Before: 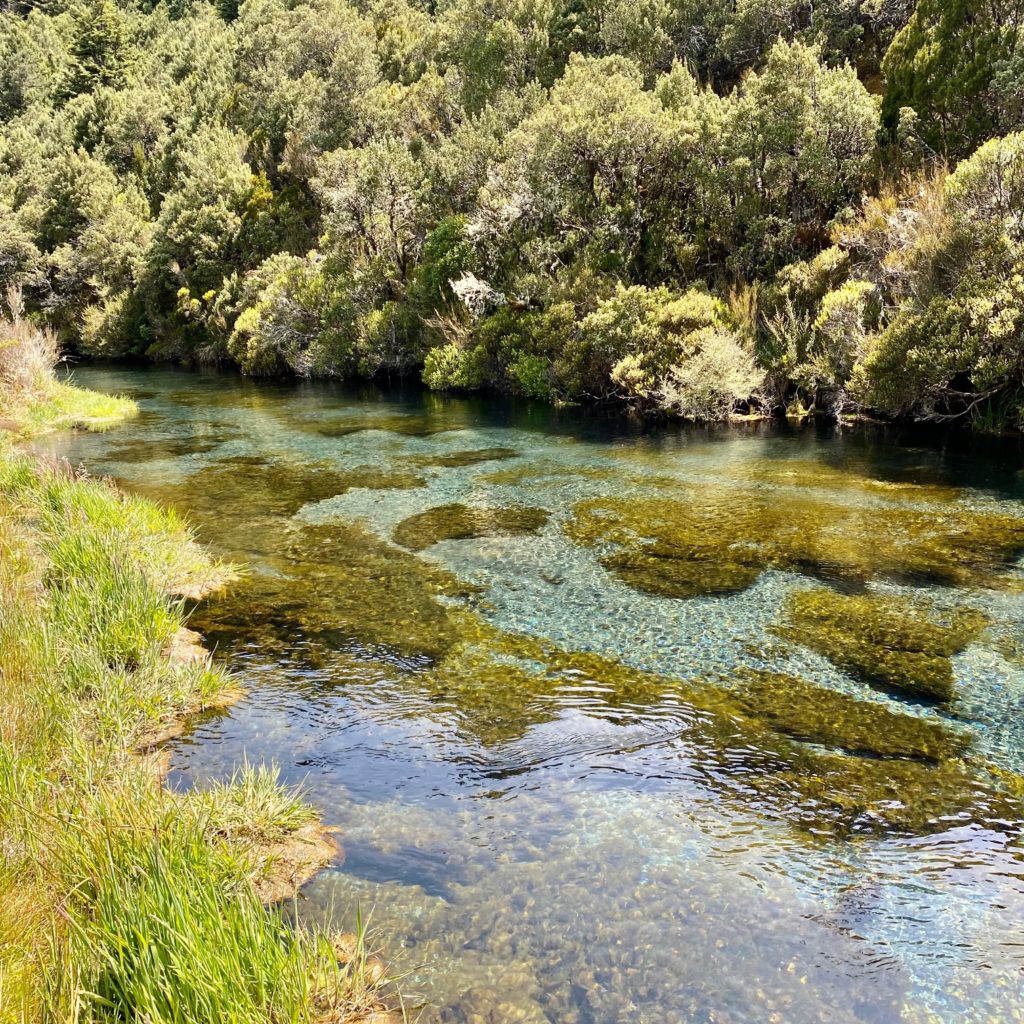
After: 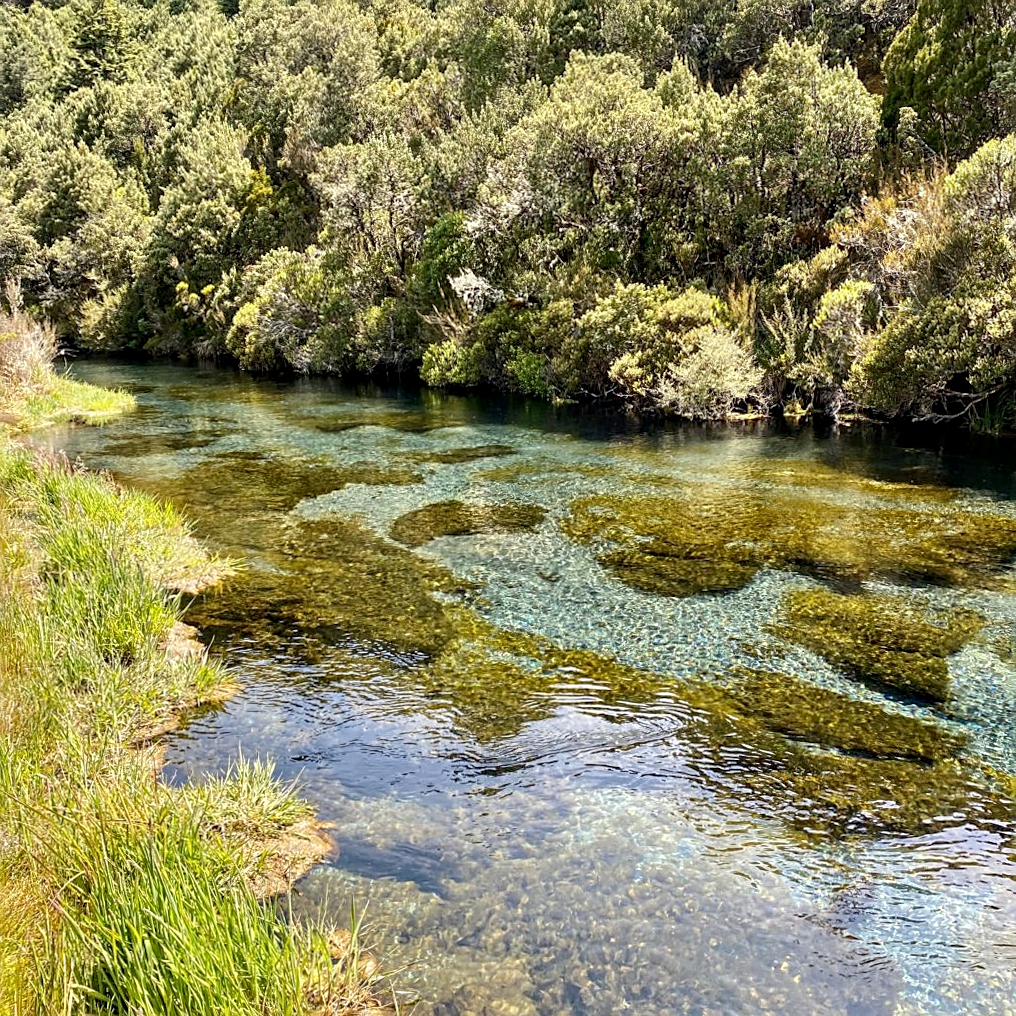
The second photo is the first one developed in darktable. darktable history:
crop and rotate: angle -0.451°
sharpen: on, module defaults
local contrast: on, module defaults
